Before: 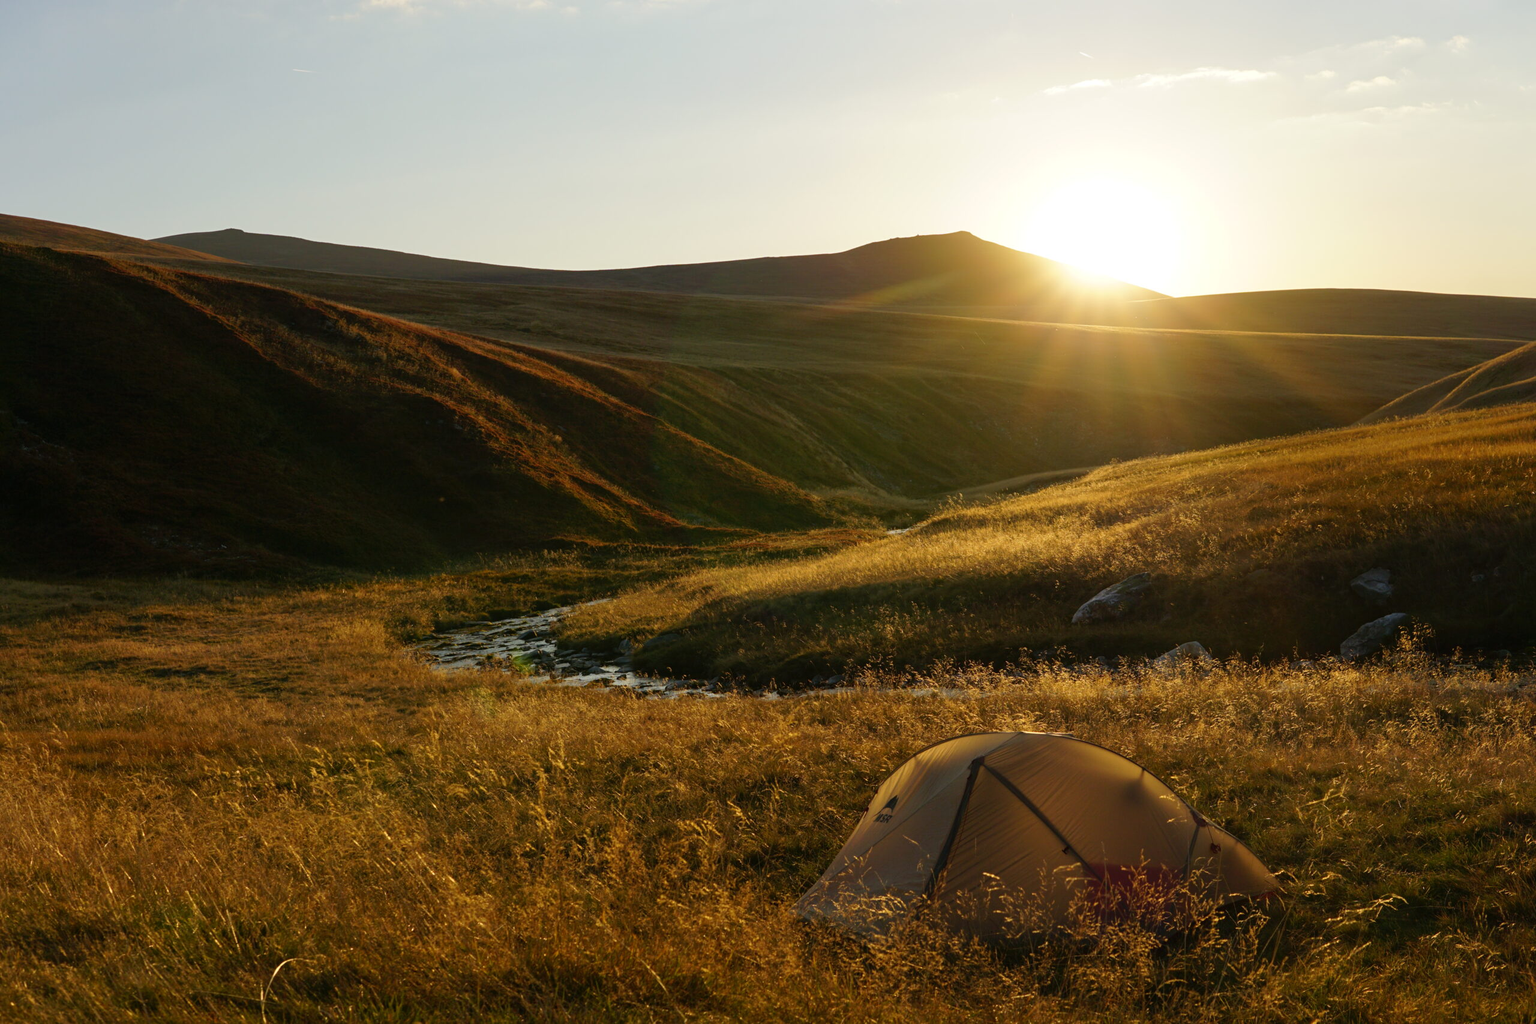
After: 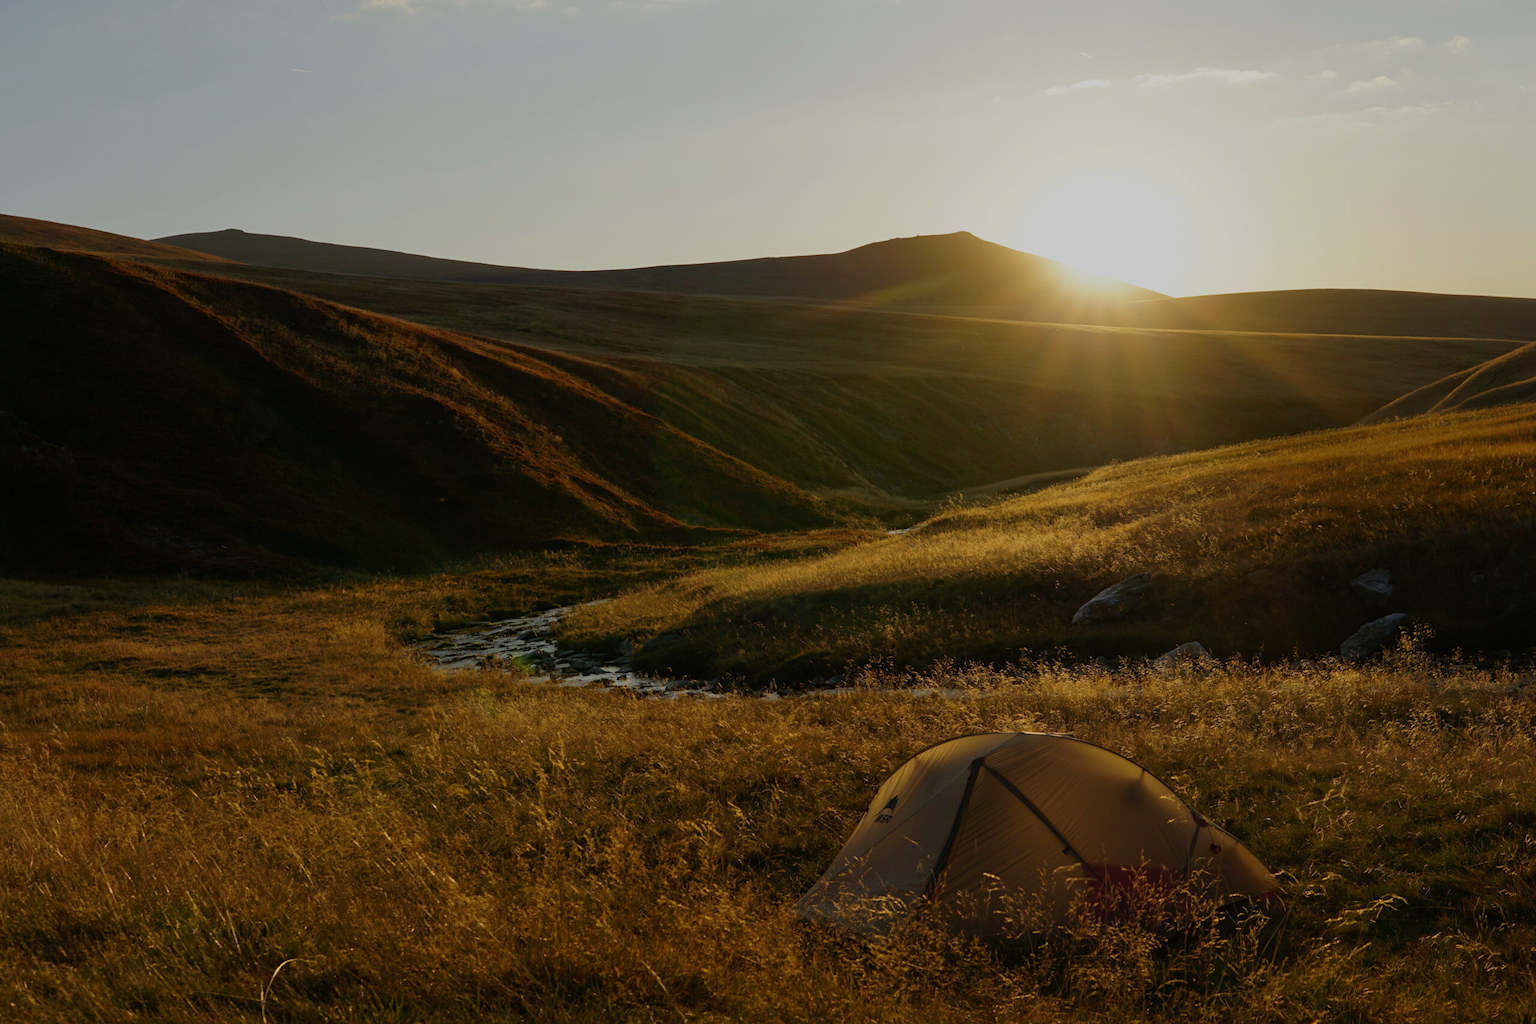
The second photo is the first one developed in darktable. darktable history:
exposure: black level correction 0, exposure -0.769 EV, compensate highlight preservation false
